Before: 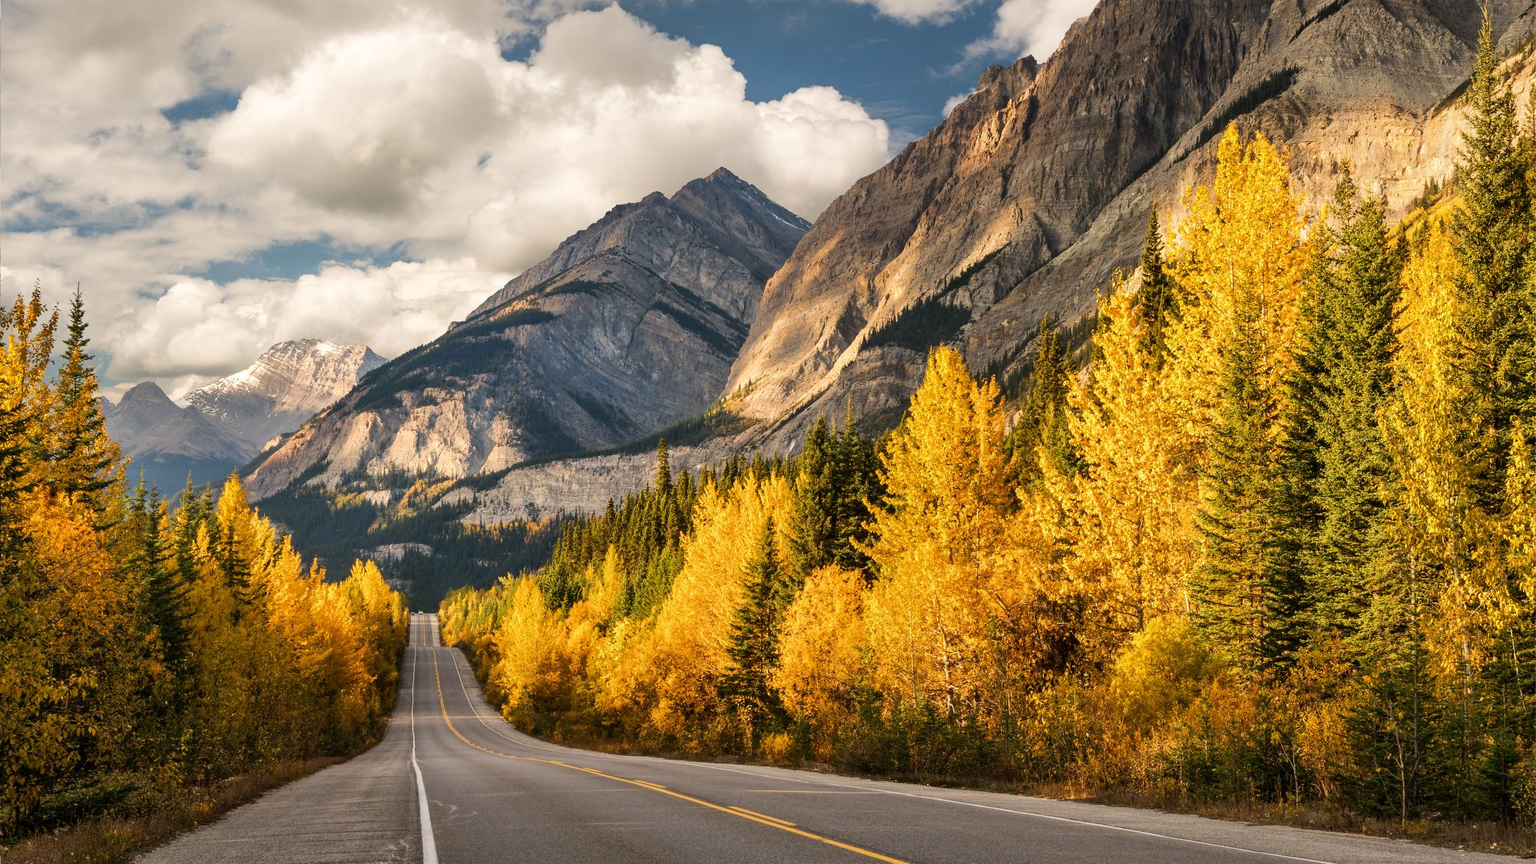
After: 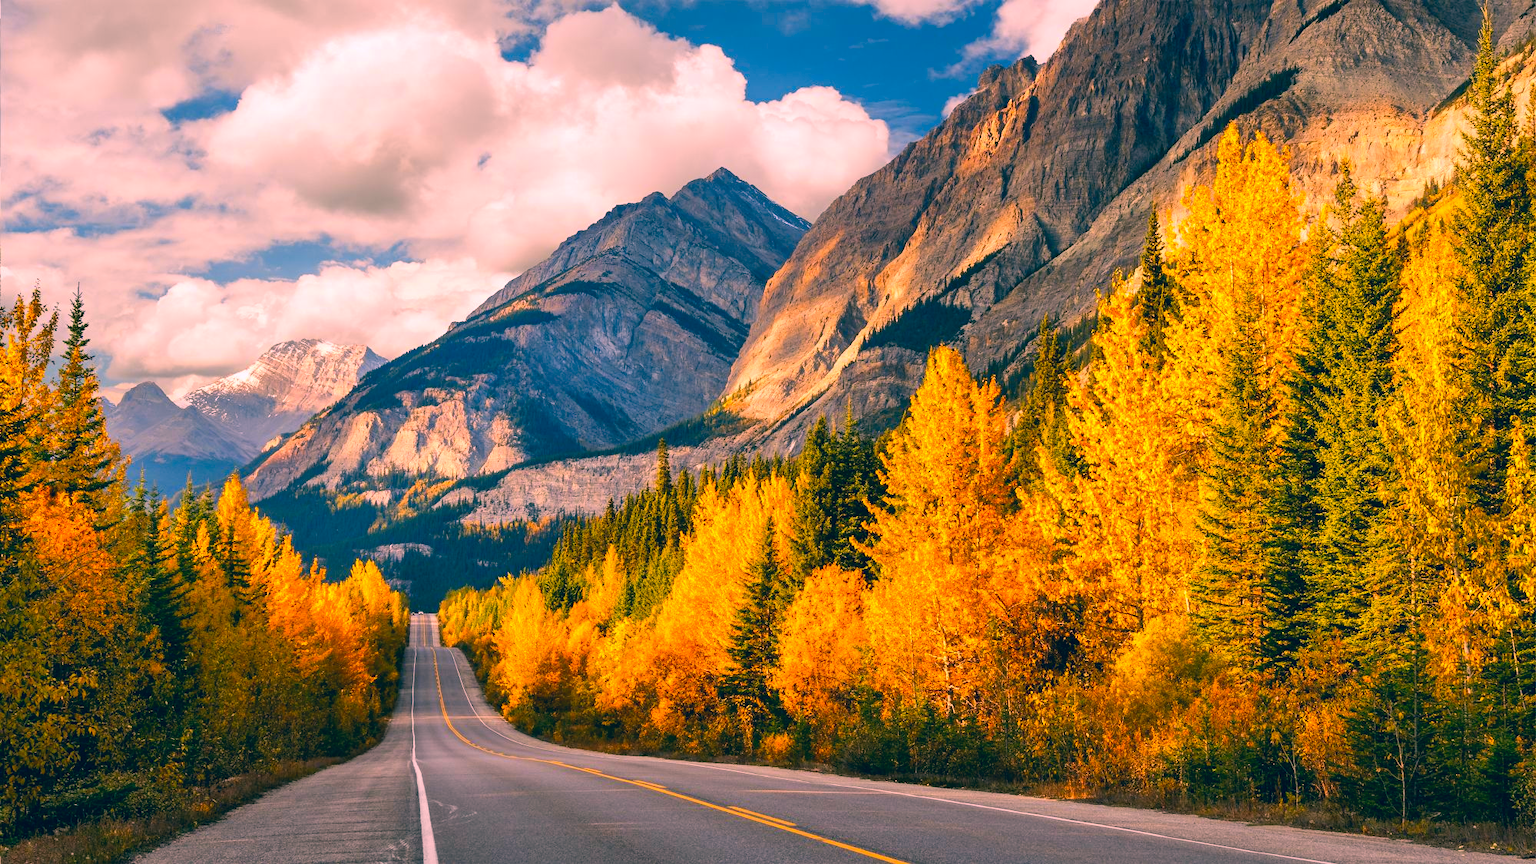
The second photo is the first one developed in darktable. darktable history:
color correction: highlights a* 17.03, highlights b* 0.205, shadows a* -15.38, shadows b* -14.56, saturation 1.5
exposure: exposure 0.161 EV, compensate highlight preservation false
